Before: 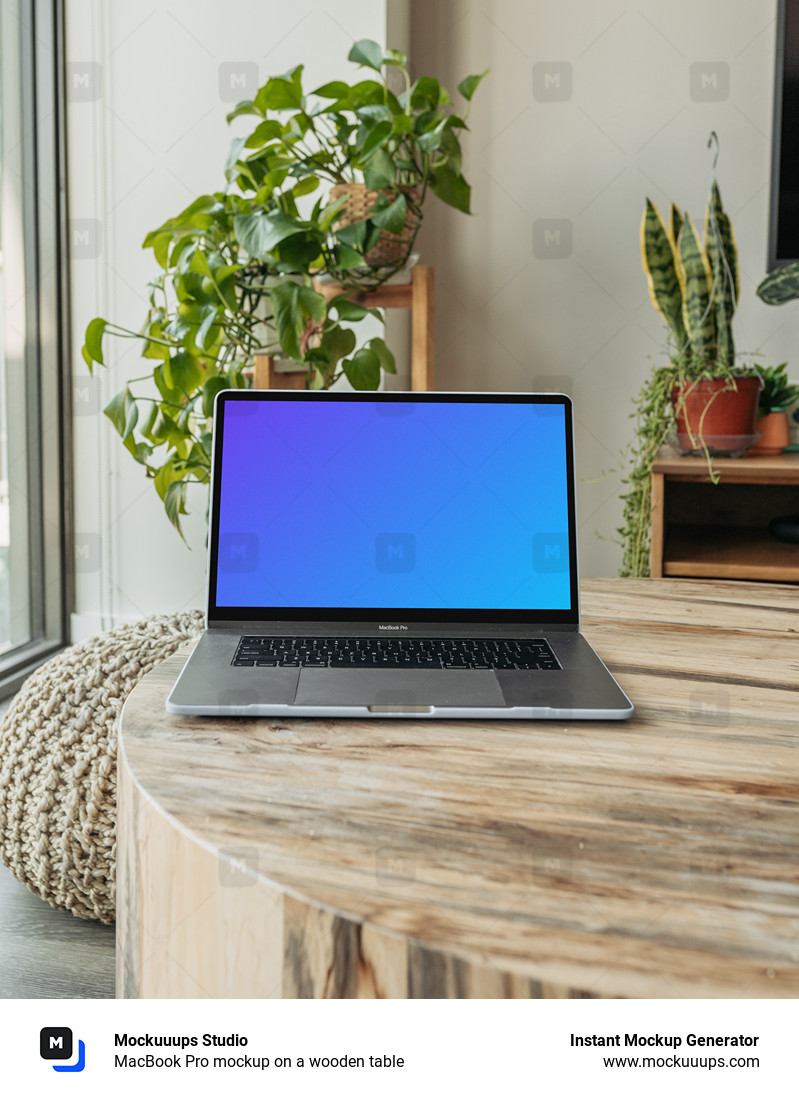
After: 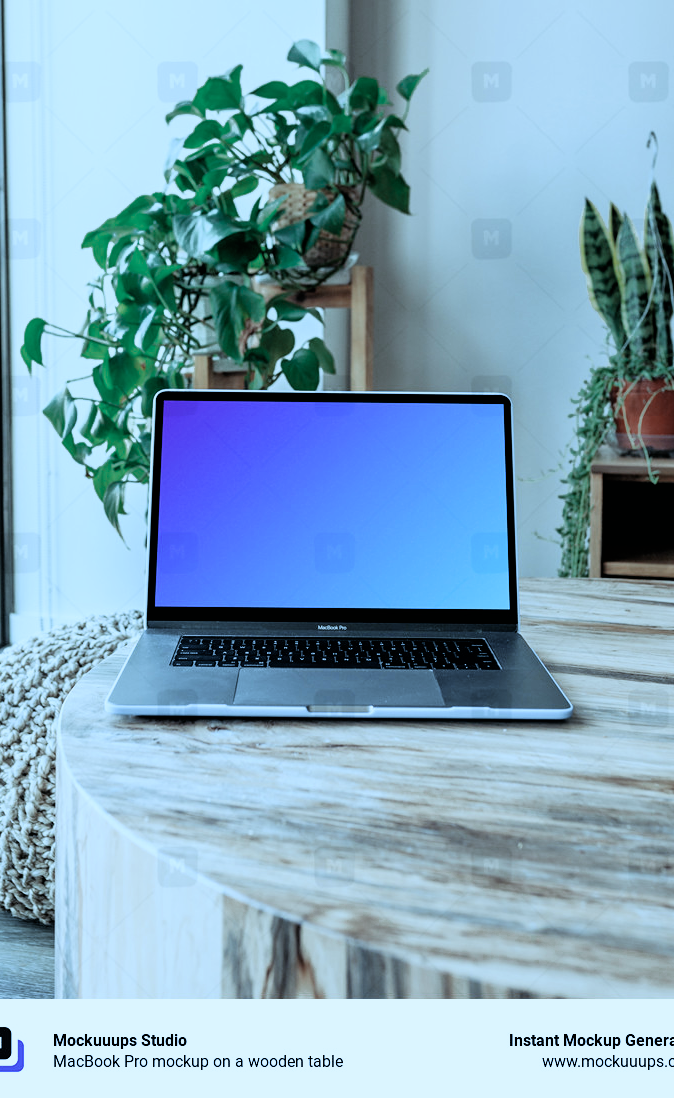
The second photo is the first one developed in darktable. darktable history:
color zones: curves: ch0 [(0, 0.5) (0.125, 0.4) (0.25, 0.5) (0.375, 0.4) (0.5, 0.4) (0.625, 0.6) (0.75, 0.6) (0.875, 0.5)]; ch1 [(0, 0.4) (0.125, 0.5) (0.25, 0.4) (0.375, 0.4) (0.5, 0.4) (0.625, 0.4) (0.75, 0.5) (0.875, 0.4)]; ch2 [(0, 0.6) (0.125, 0.5) (0.25, 0.5) (0.375, 0.6) (0.5, 0.6) (0.625, 0.5) (0.75, 0.5) (0.875, 0.5)]
crop: left 7.689%, right 7.869%
filmic rgb: black relative exposure -5.08 EV, white relative exposure 3.52 EV, hardness 3.17, contrast 1.199, highlights saturation mix -28.55%
color calibration: illuminant custom, x 0.431, y 0.395, temperature 3093.04 K
